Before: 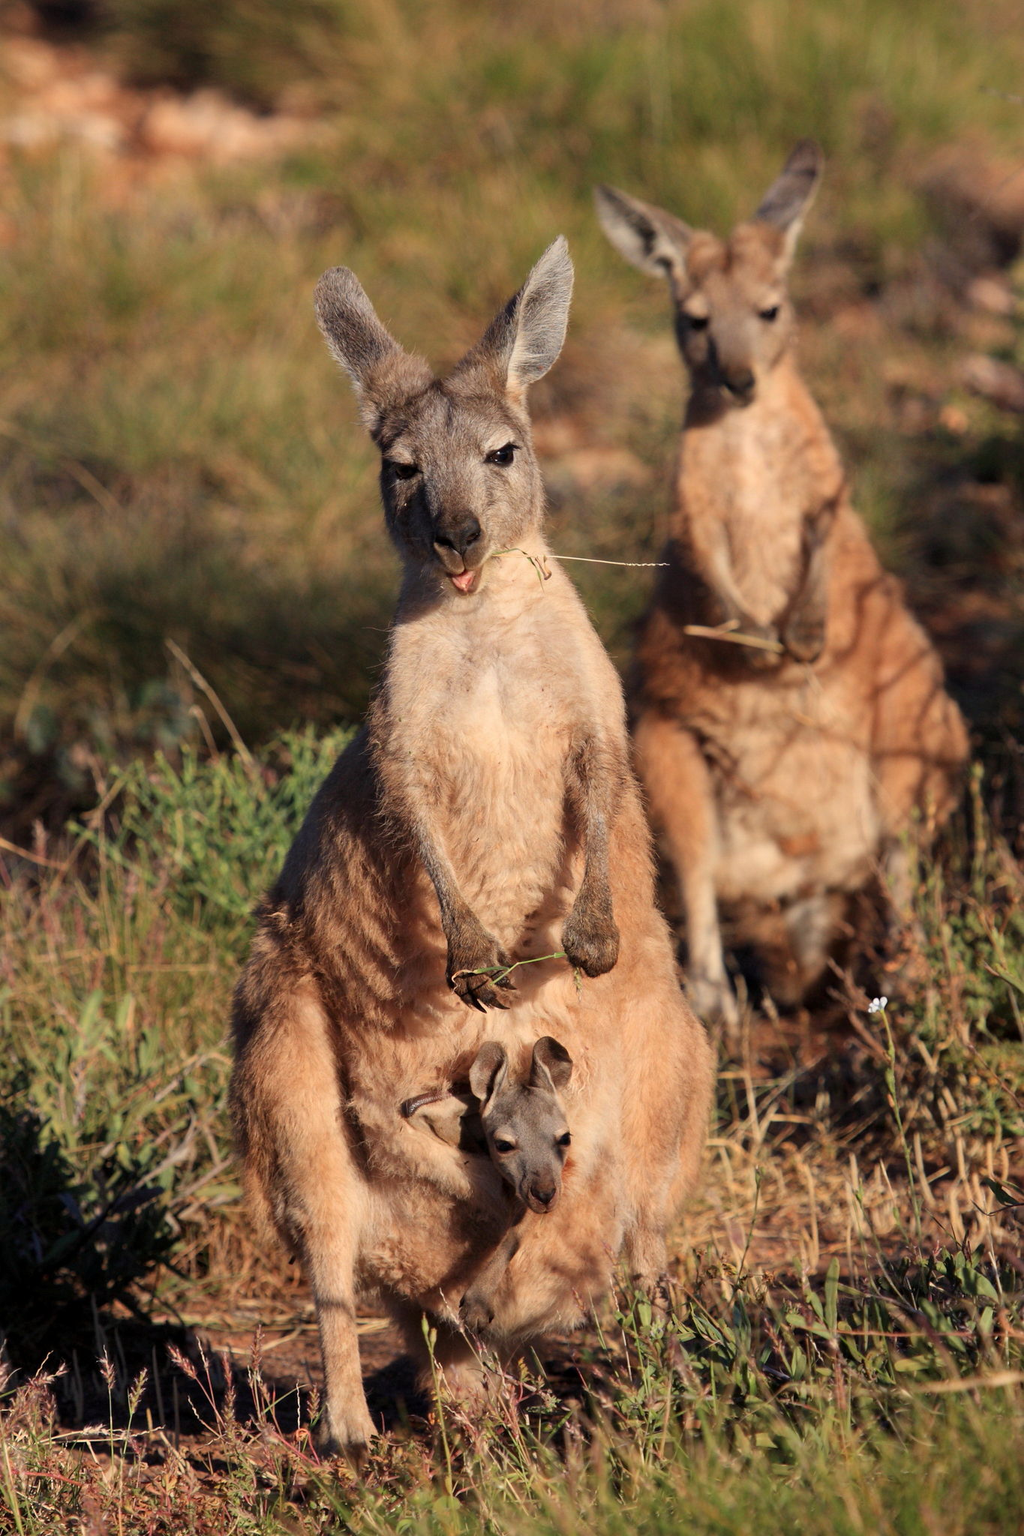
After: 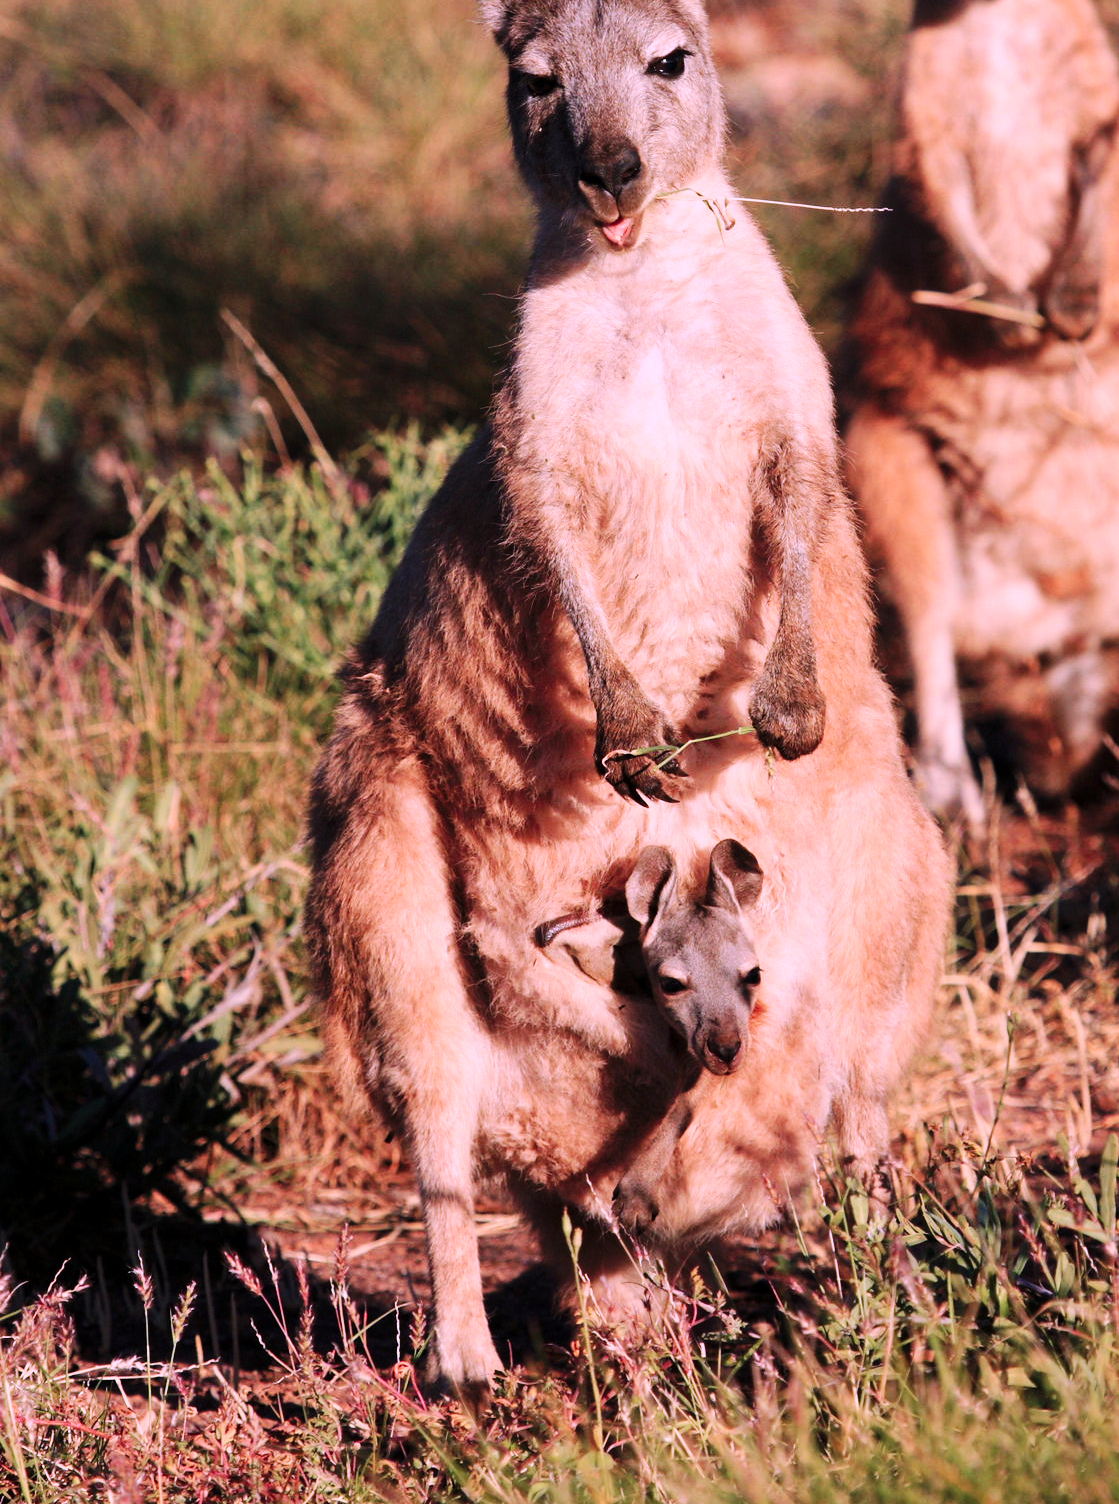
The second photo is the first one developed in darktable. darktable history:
crop: top 26.531%, right 17.959%
color correction: highlights a* 15.46, highlights b* -20.56
base curve: curves: ch0 [(0, 0) (0.032, 0.025) (0.121, 0.166) (0.206, 0.329) (0.605, 0.79) (1, 1)], preserve colors none
